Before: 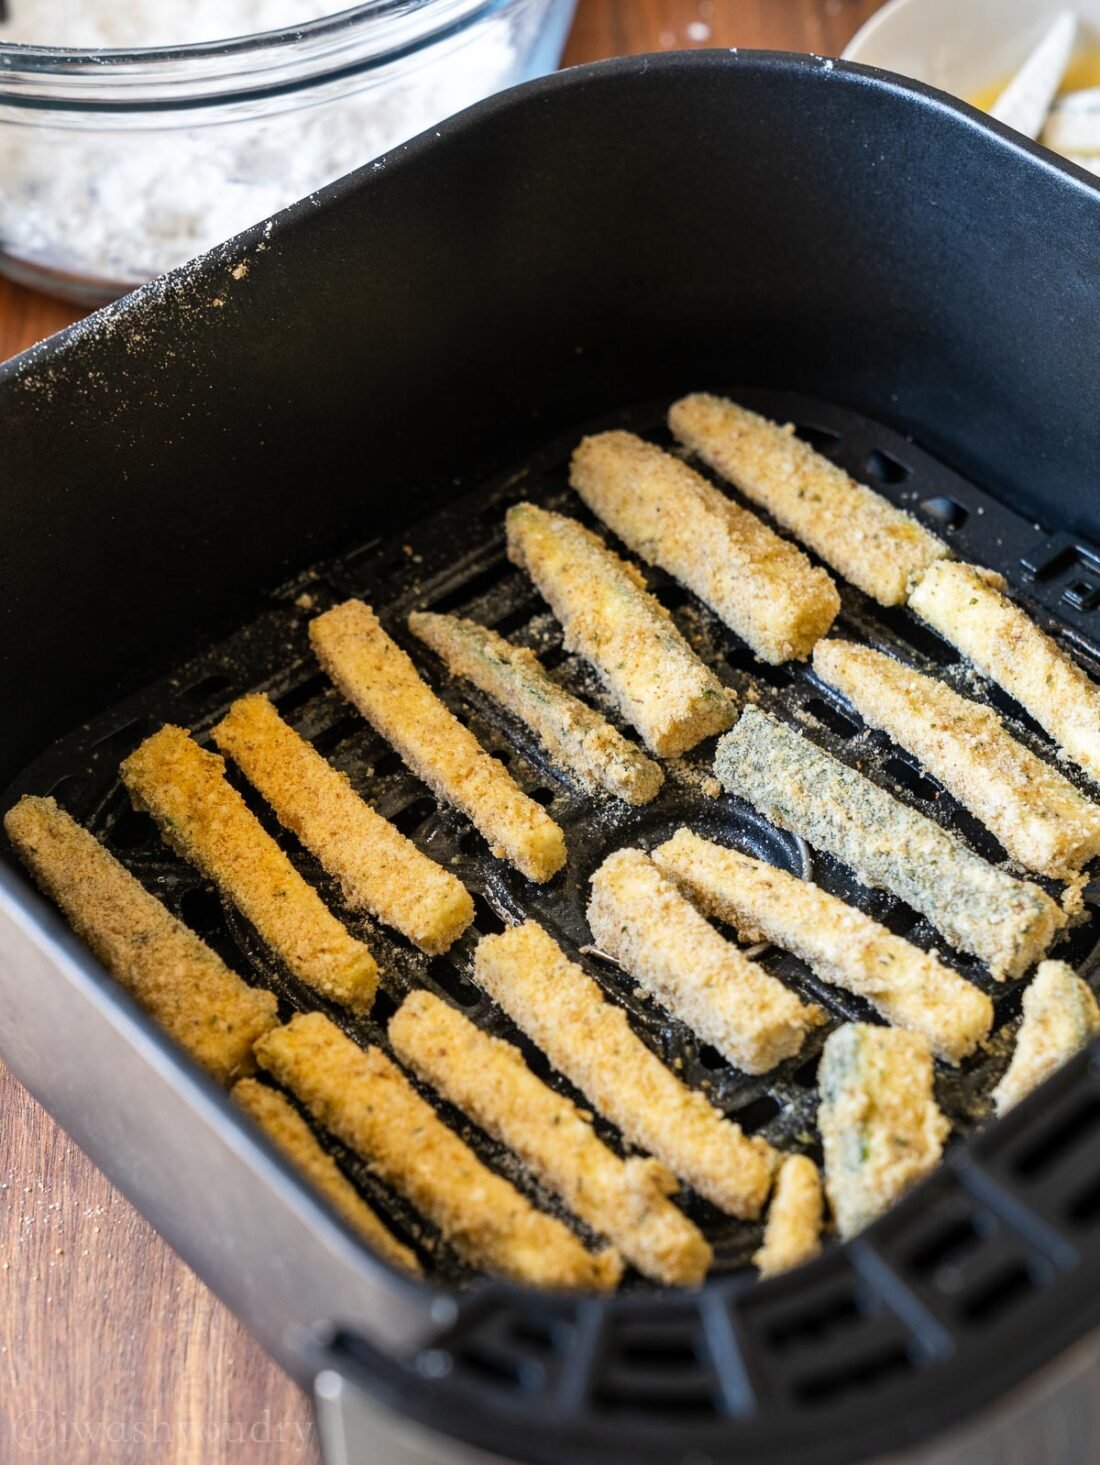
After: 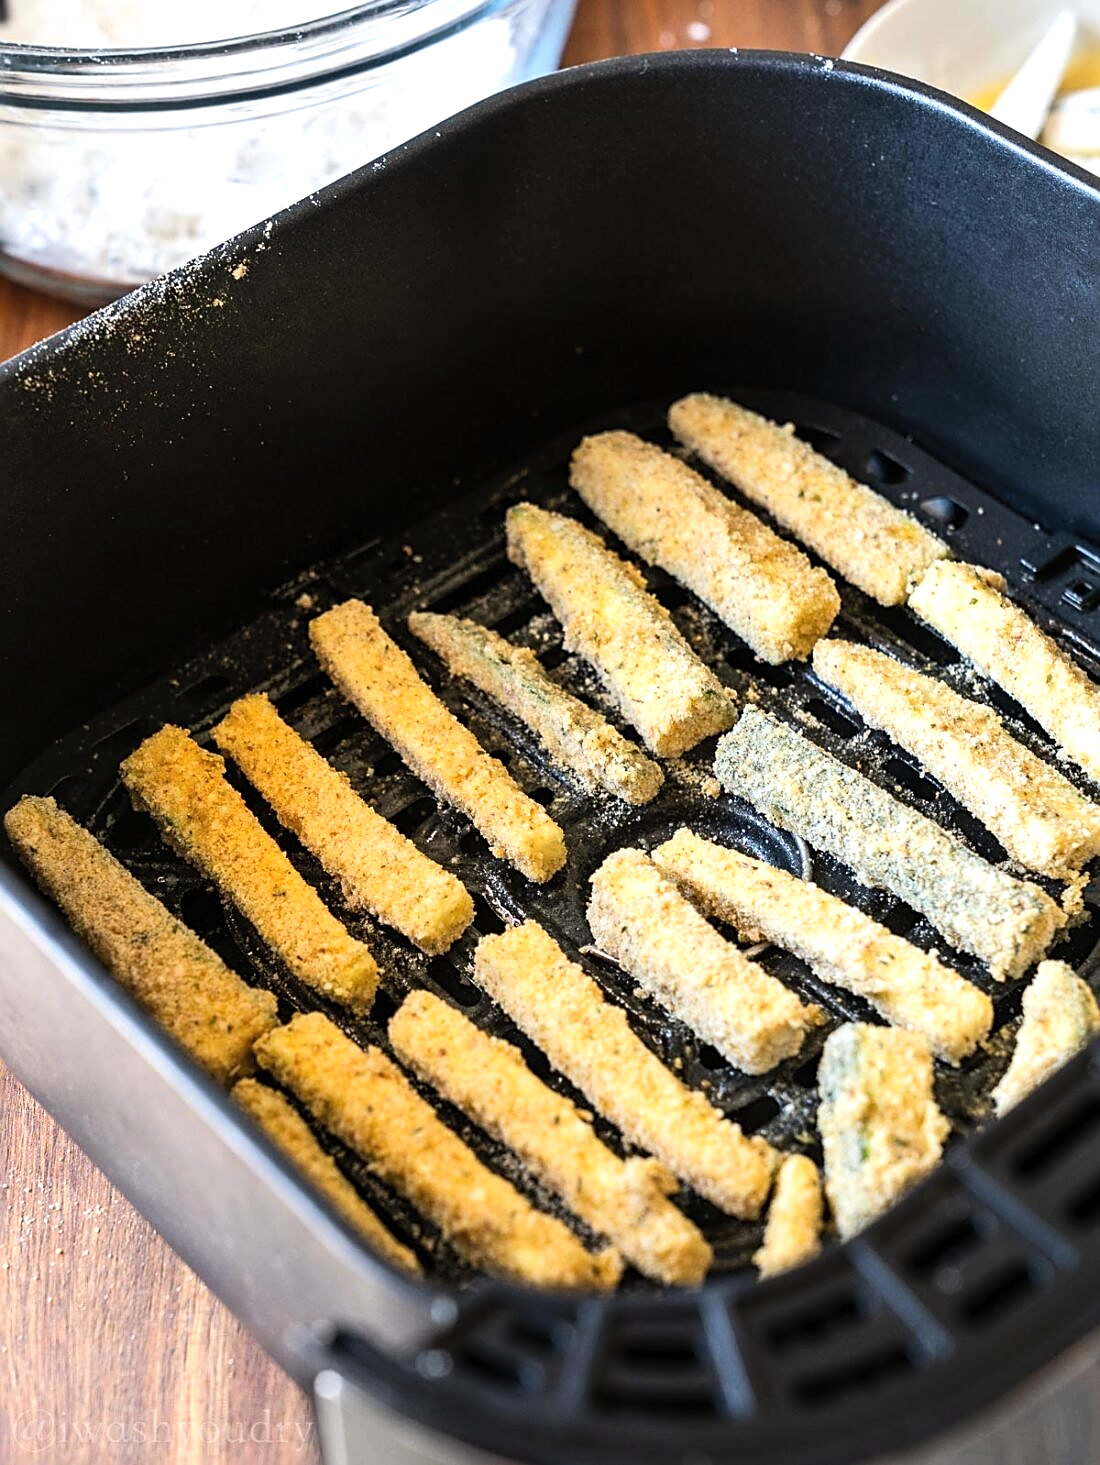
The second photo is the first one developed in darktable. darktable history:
sharpen: on, module defaults
contrast brightness saturation: contrast 0.05, brightness 0.061, saturation 0.006
tone equalizer: -8 EV -0.424 EV, -7 EV -0.367 EV, -6 EV -0.353 EV, -5 EV -0.221 EV, -3 EV 0.242 EV, -2 EV 0.341 EV, -1 EV 0.373 EV, +0 EV 0.394 EV, edges refinement/feathering 500, mask exposure compensation -1.57 EV, preserve details no
